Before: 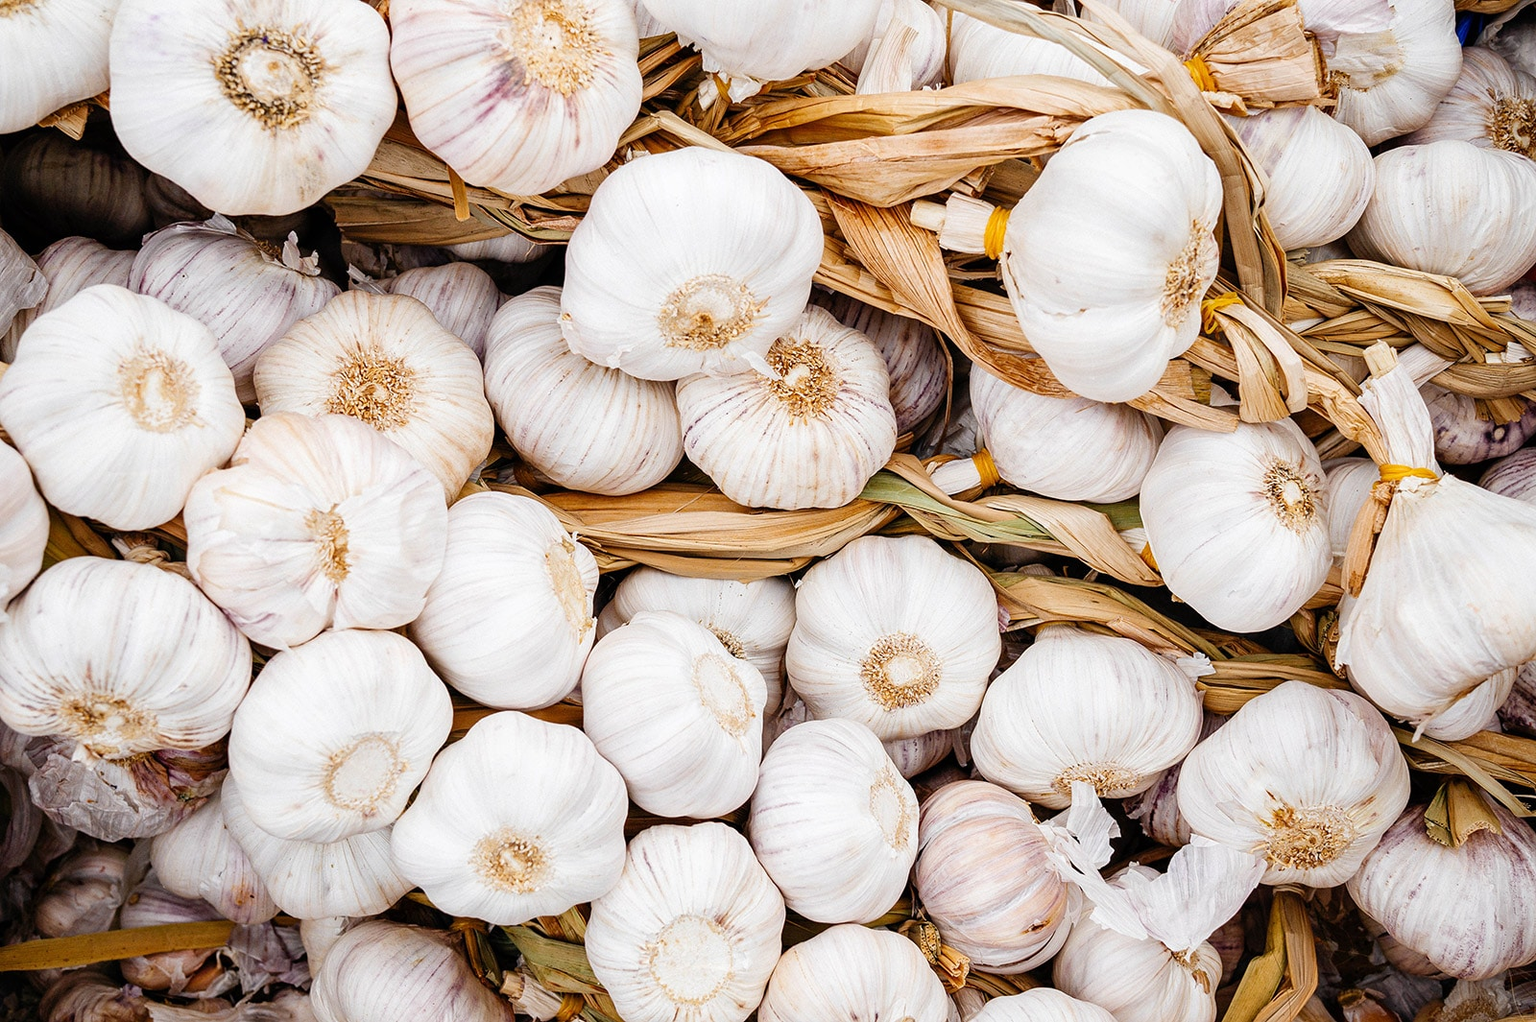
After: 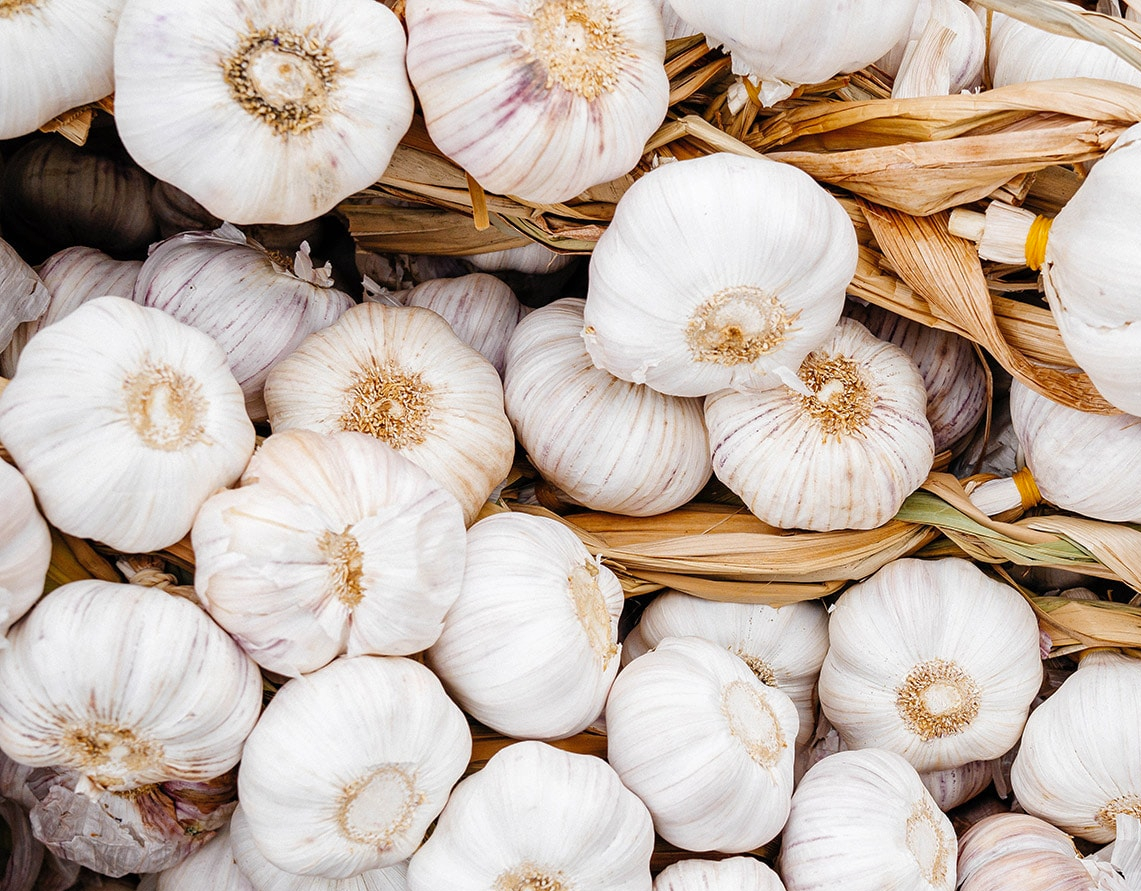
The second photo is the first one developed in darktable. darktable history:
crop: right 28.684%, bottom 16.305%
shadows and highlights: shadows 25.7, highlights -25.79
